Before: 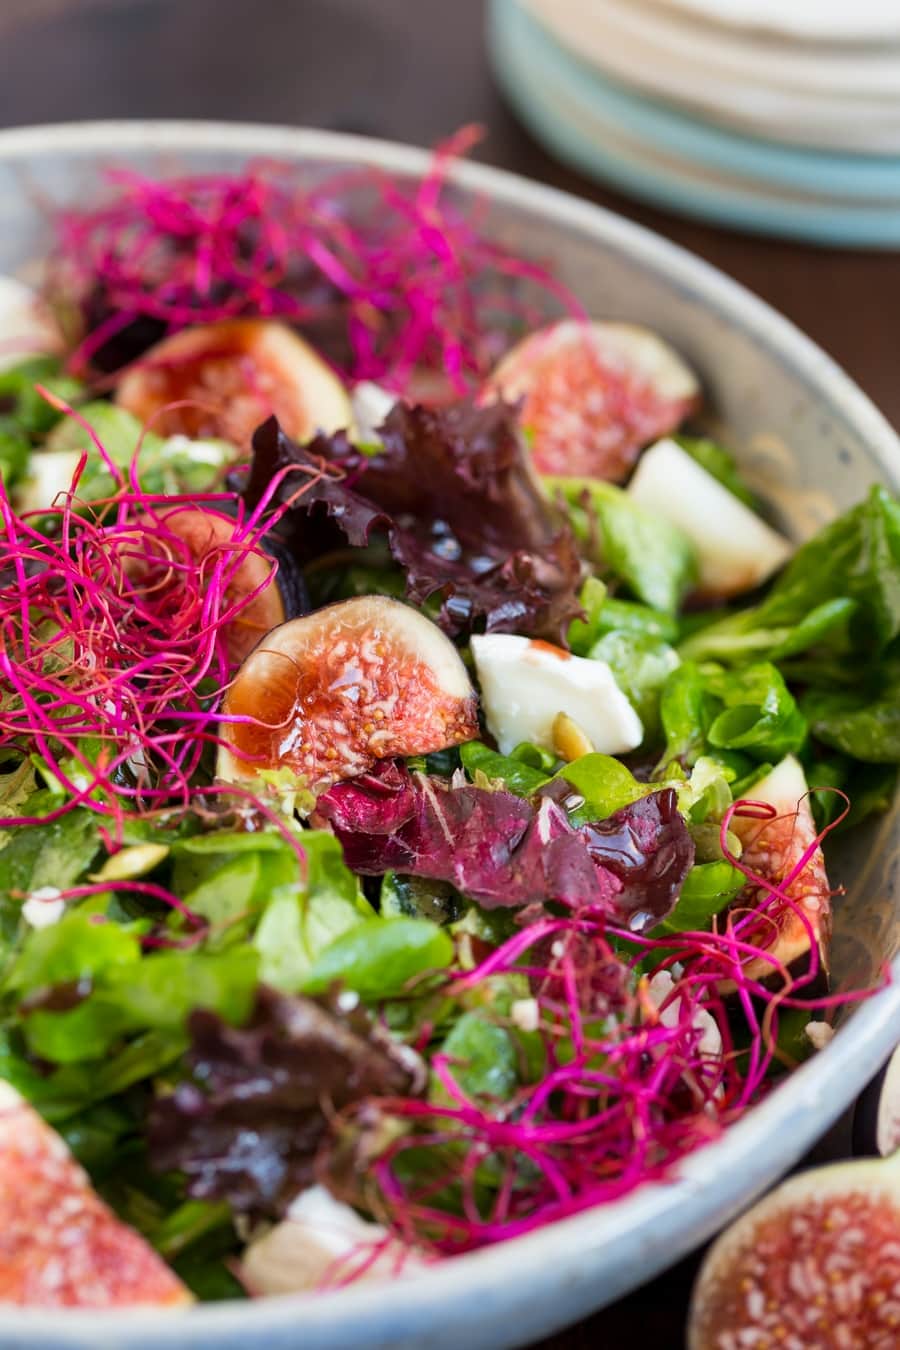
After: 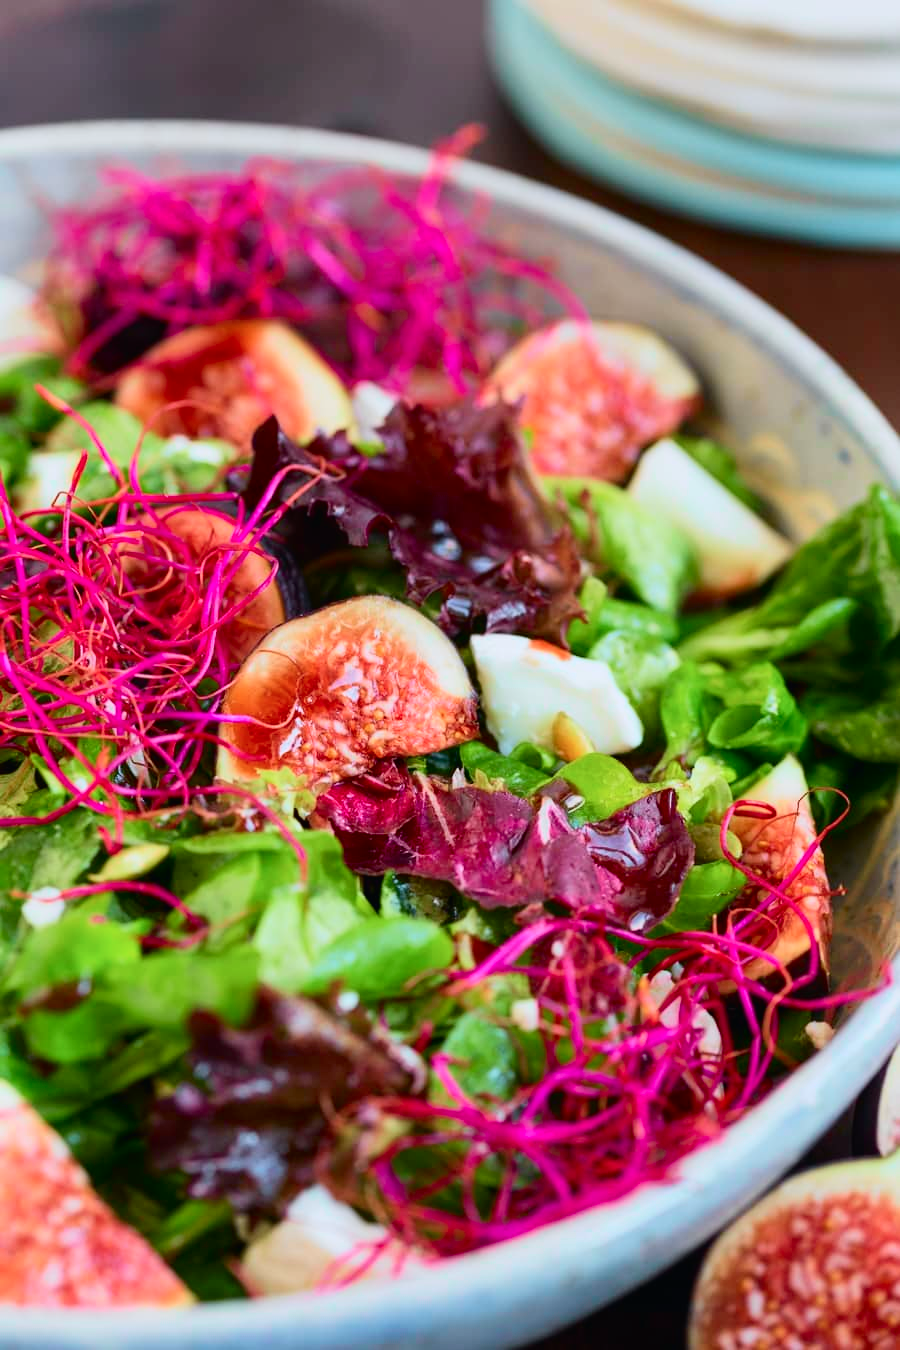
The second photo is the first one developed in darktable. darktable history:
tone curve: curves: ch0 [(0, 0.012) (0.052, 0.04) (0.107, 0.086) (0.269, 0.266) (0.471, 0.503) (0.731, 0.771) (0.921, 0.909) (0.999, 0.951)]; ch1 [(0, 0) (0.339, 0.298) (0.402, 0.363) (0.444, 0.415) (0.485, 0.469) (0.494, 0.493) (0.504, 0.501) (0.525, 0.534) (0.555, 0.593) (0.594, 0.648) (1, 1)]; ch2 [(0, 0) (0.48, 0.48) (0.504, 0.5) (0.535, 0.557) (0.581, 0.623) (0.649, 0.683) (0.824, 0.815) (1, 1)], color space Lab, independent channels, preserve colors none
color calibration: x 0.353, y 0.368, temperature 4679.54 K
